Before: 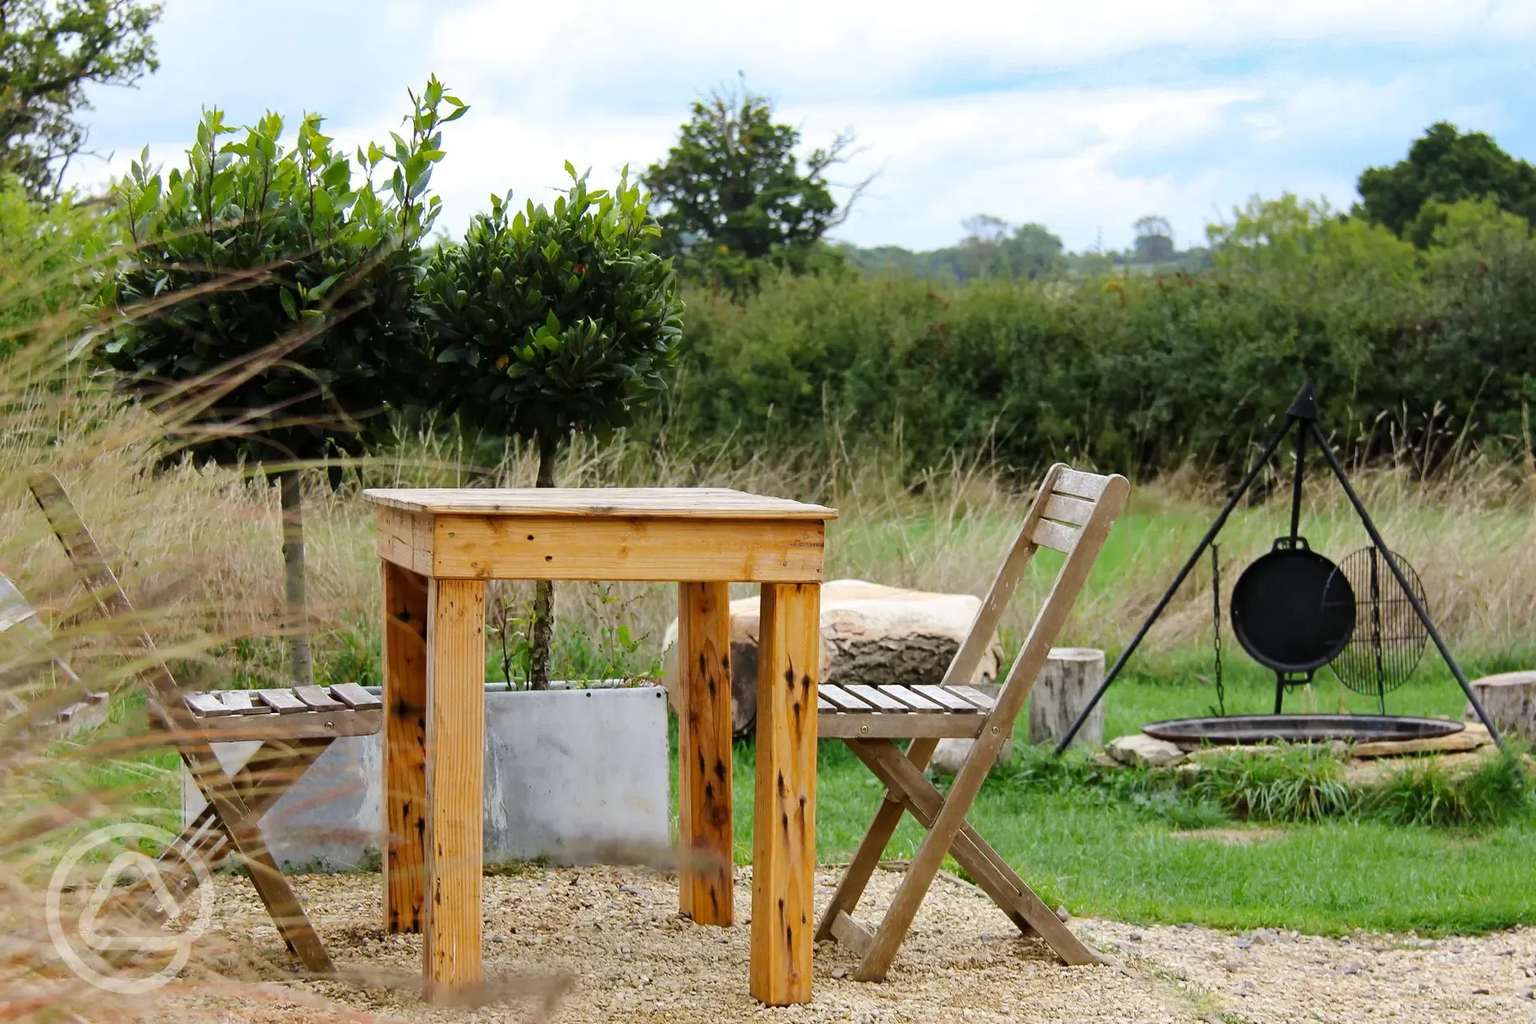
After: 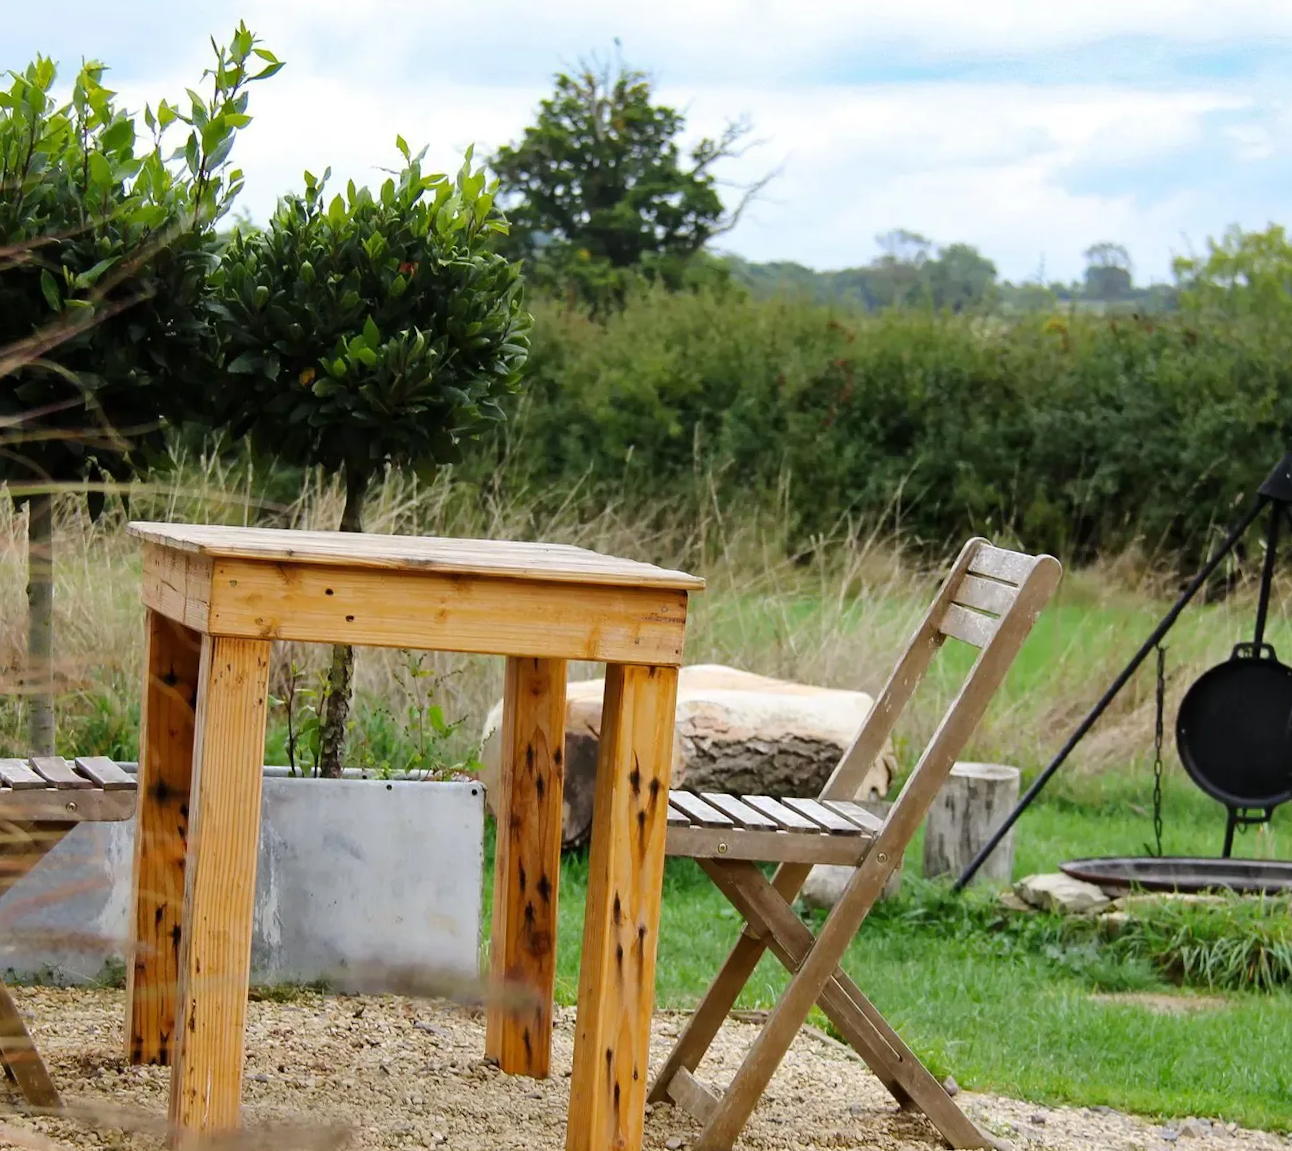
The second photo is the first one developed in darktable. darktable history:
crop and rotate: angle -3.22°, left 14.166%, top 0.016%, right 11.058%, bottom 0.073%
